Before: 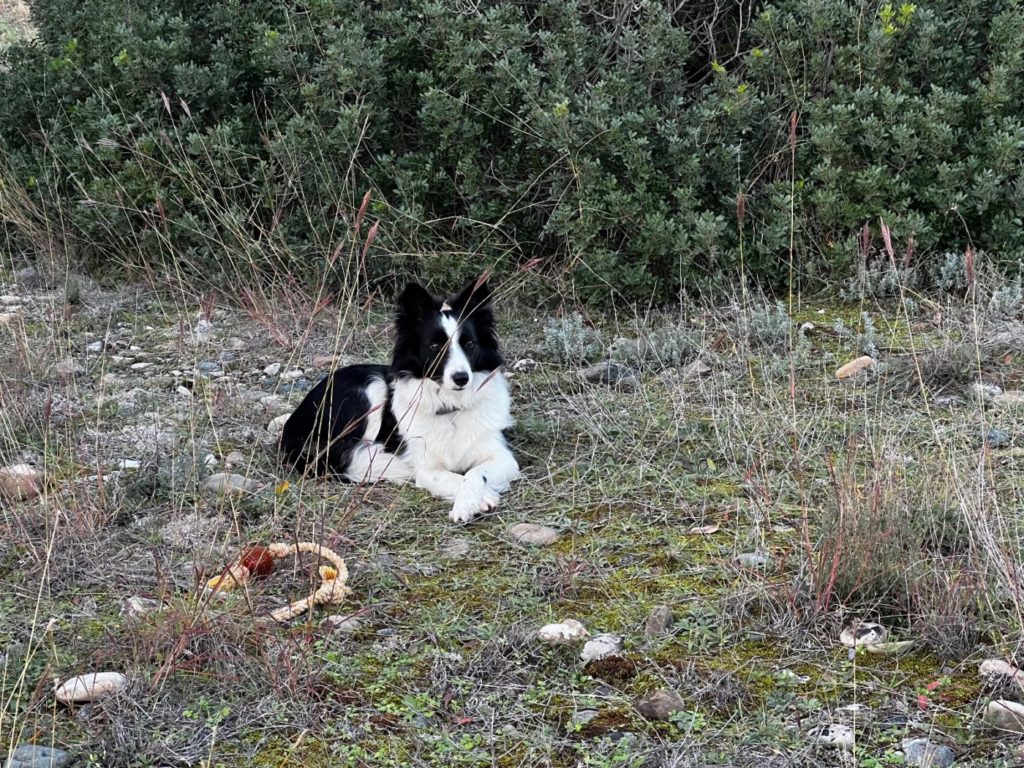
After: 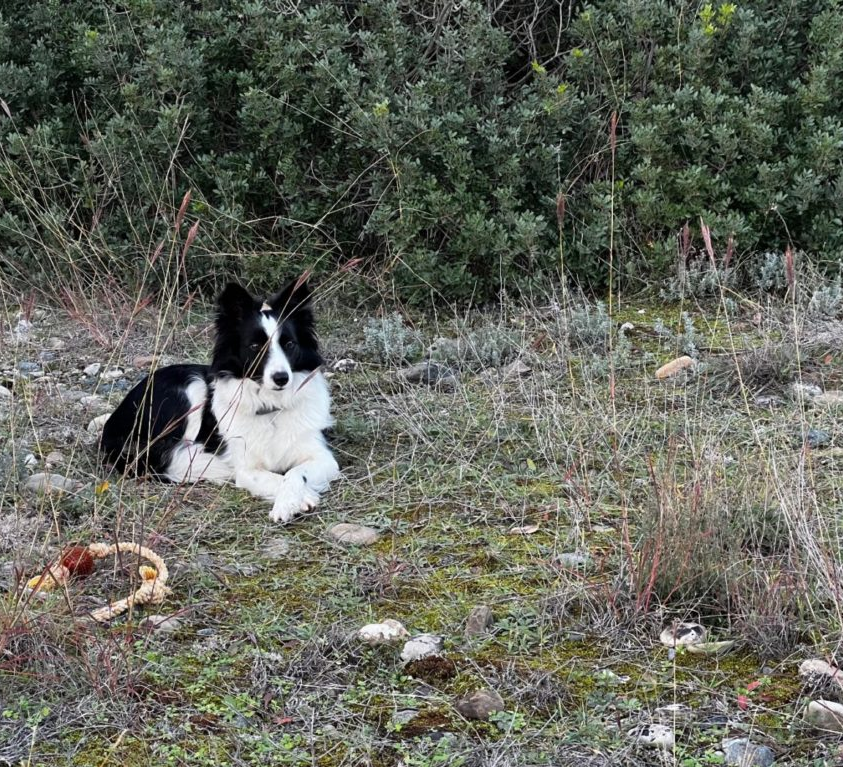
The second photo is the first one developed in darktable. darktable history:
exposure: compensate highlight preservation false
crop: left 17.582%, bottom 0.031%
